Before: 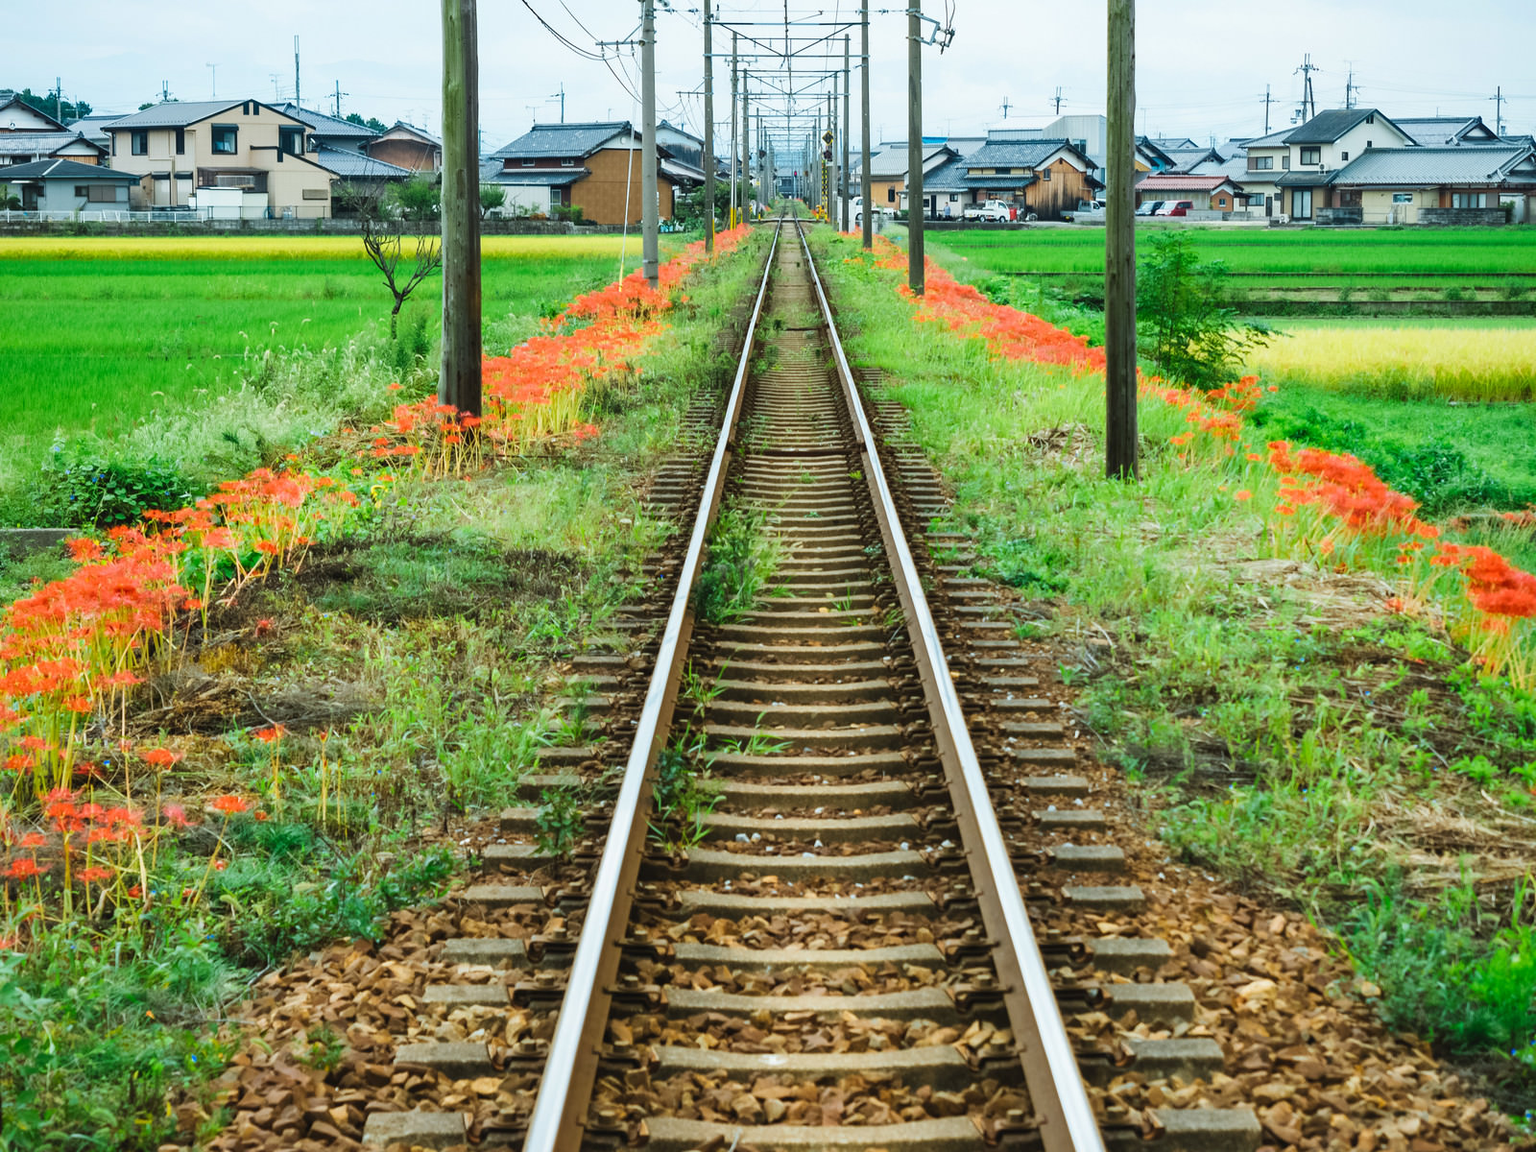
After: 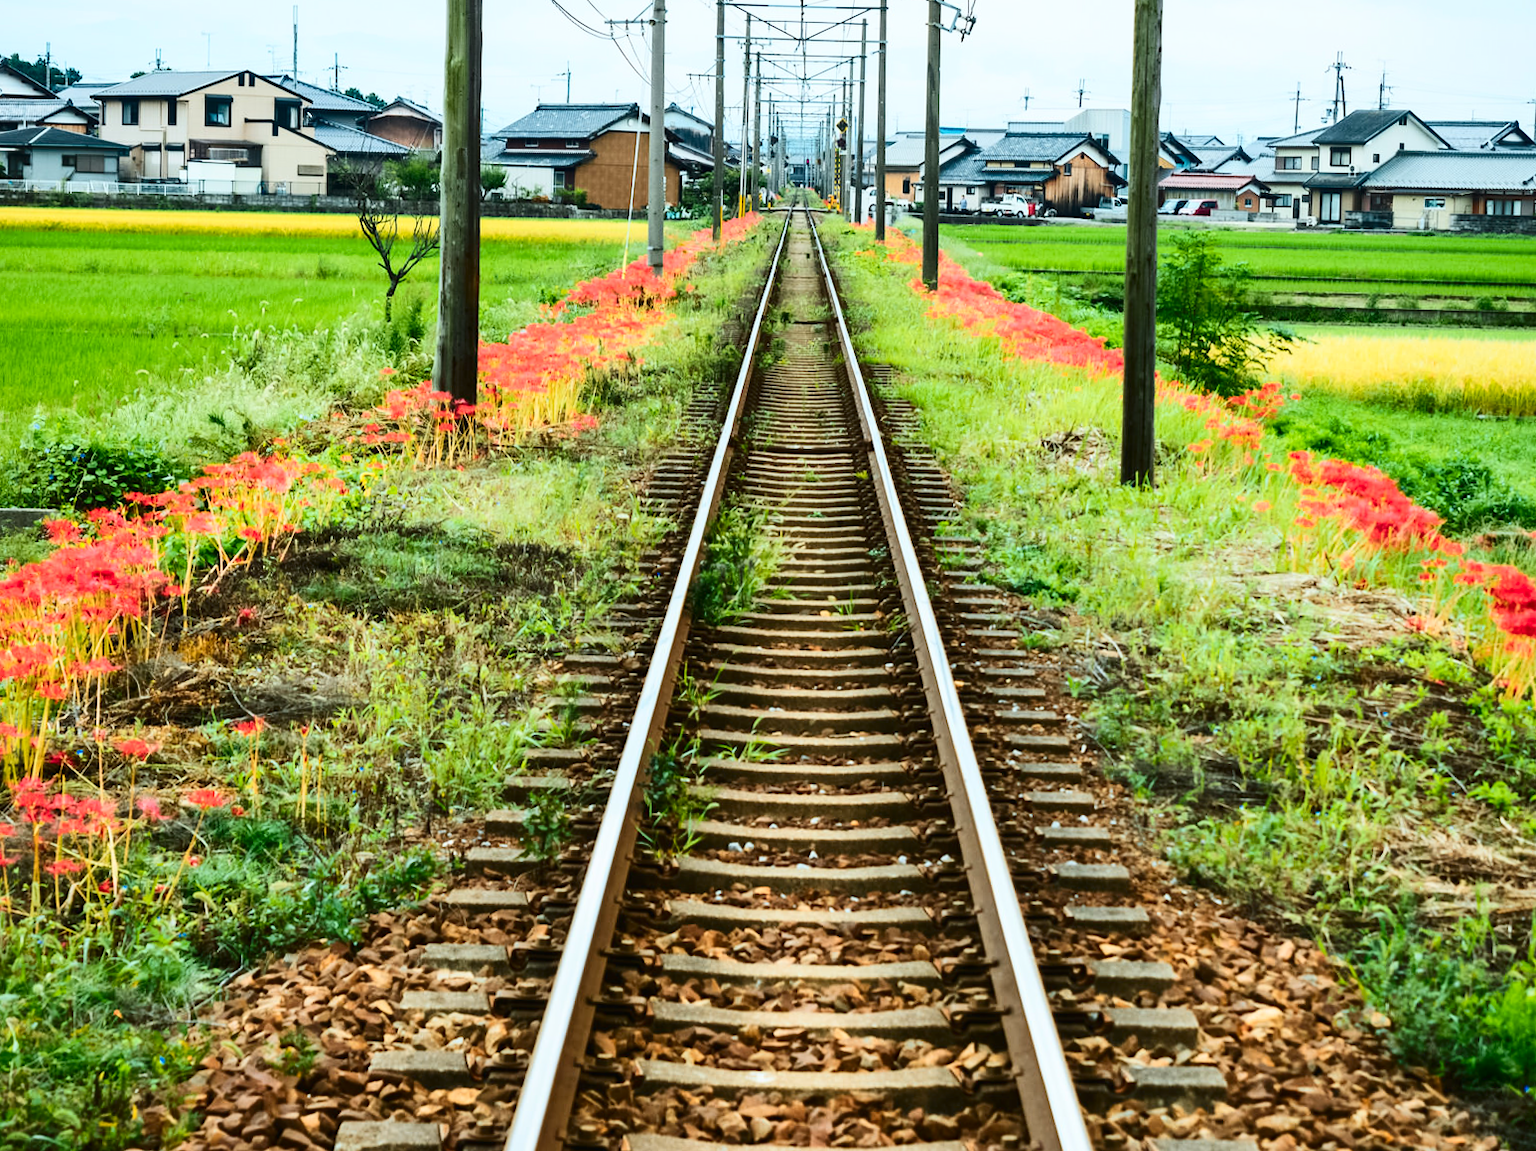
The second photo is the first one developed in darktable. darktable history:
contrast brightness saturation: contrast 0.277
crop and rotate: angle -1.48°
color zones: curves: ch1 [(0.239, 0.552) (0.75, 0.5)]; ch2 [(0.25, 0.462) (0.749, 0.457)]
